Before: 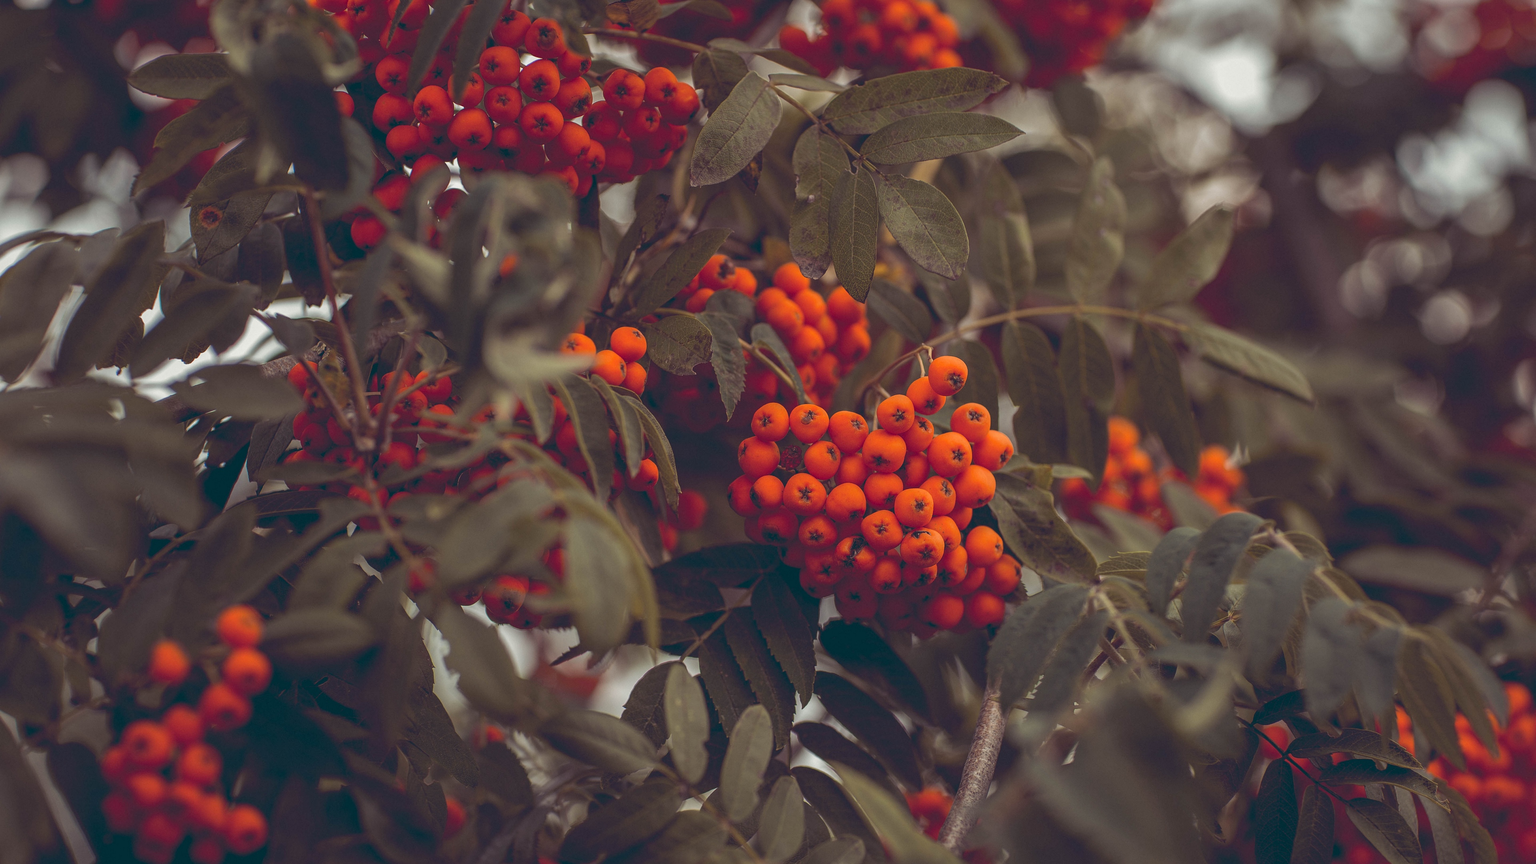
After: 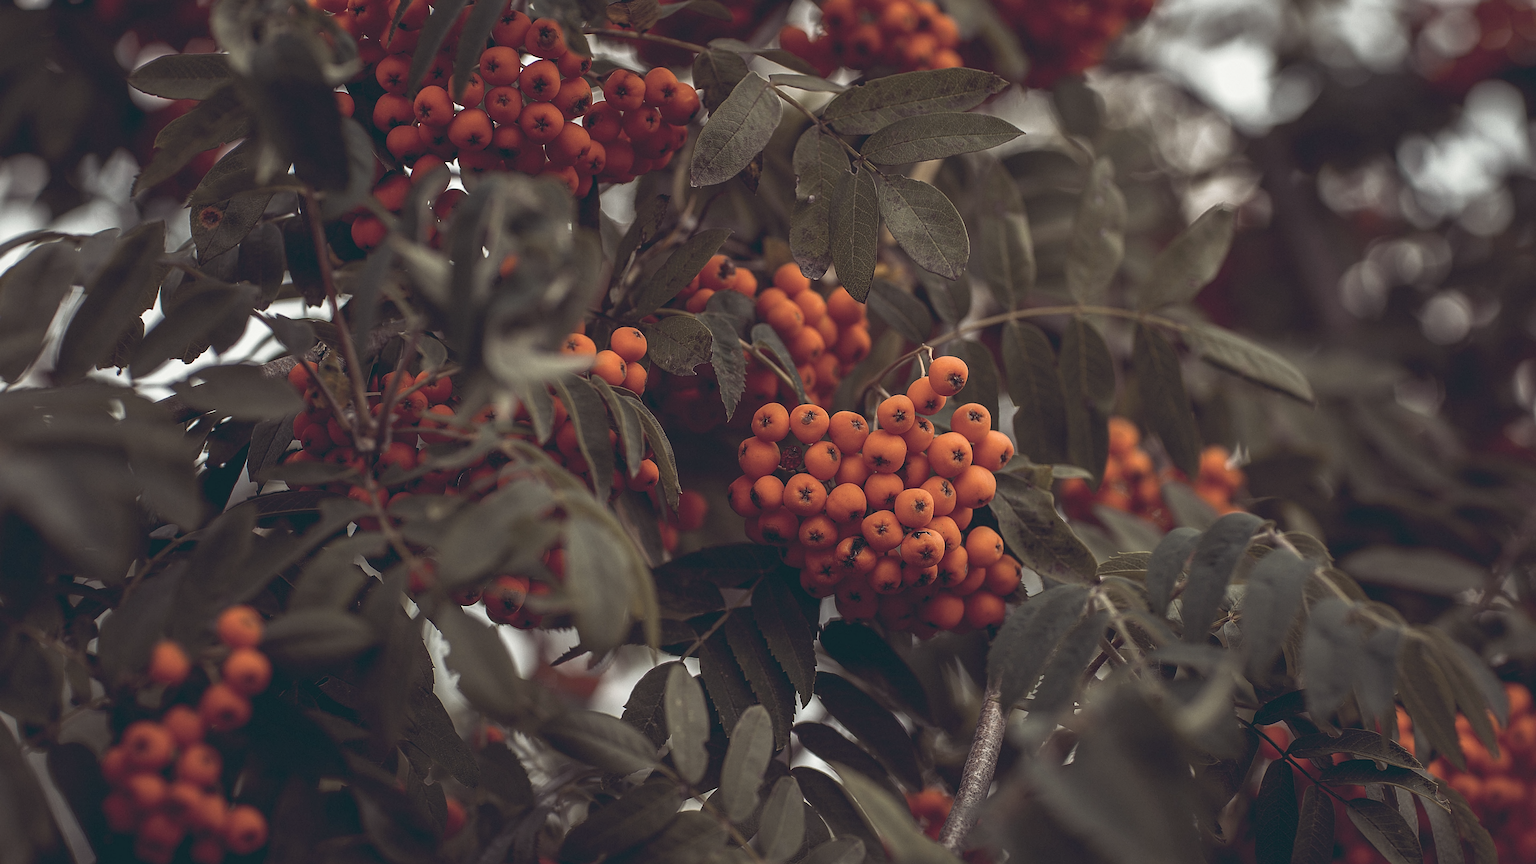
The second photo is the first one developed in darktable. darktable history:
sharpen: on, module defaults
base curve: curves: ch0 [(0, 0) (0.257, 0.25) (0.482, 0.586) (0.757, 0.871) (1, 1)]
contrast brightness saturation: contrast 0.1, saturation -0.36
